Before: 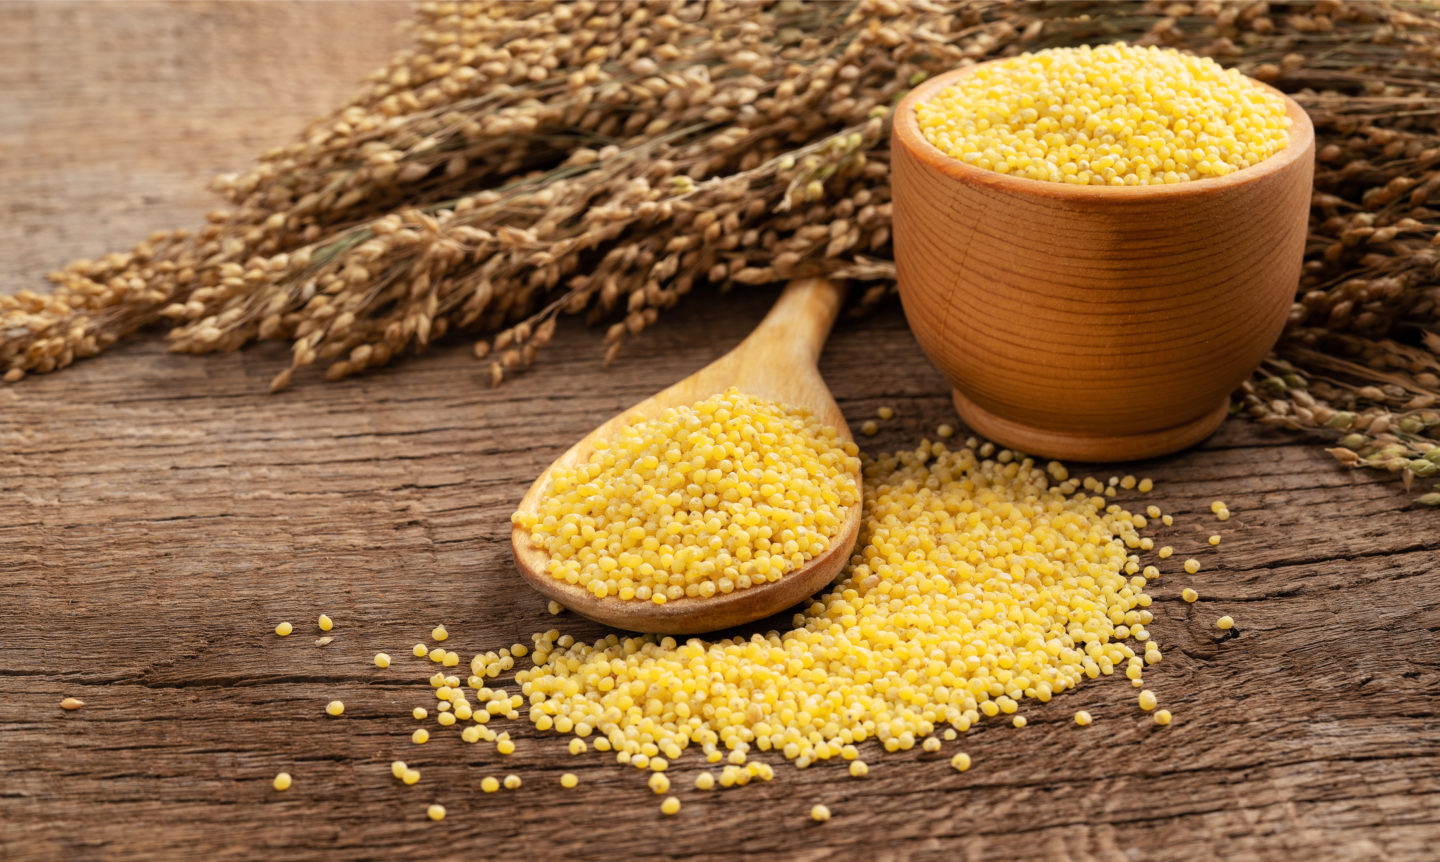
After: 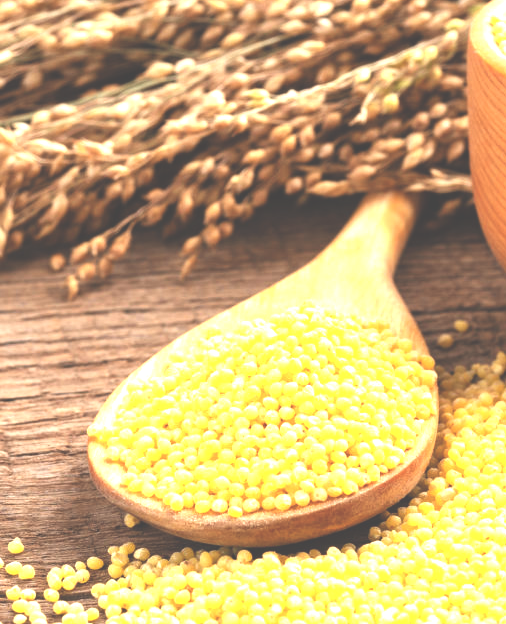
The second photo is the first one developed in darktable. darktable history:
crop and rotate: left 29.476%, top 10.214%, right 35.32%, bottom 17.333%
exposure: black level correction -0.023, exposure 1.397 EV, compensate highlight preservation false
